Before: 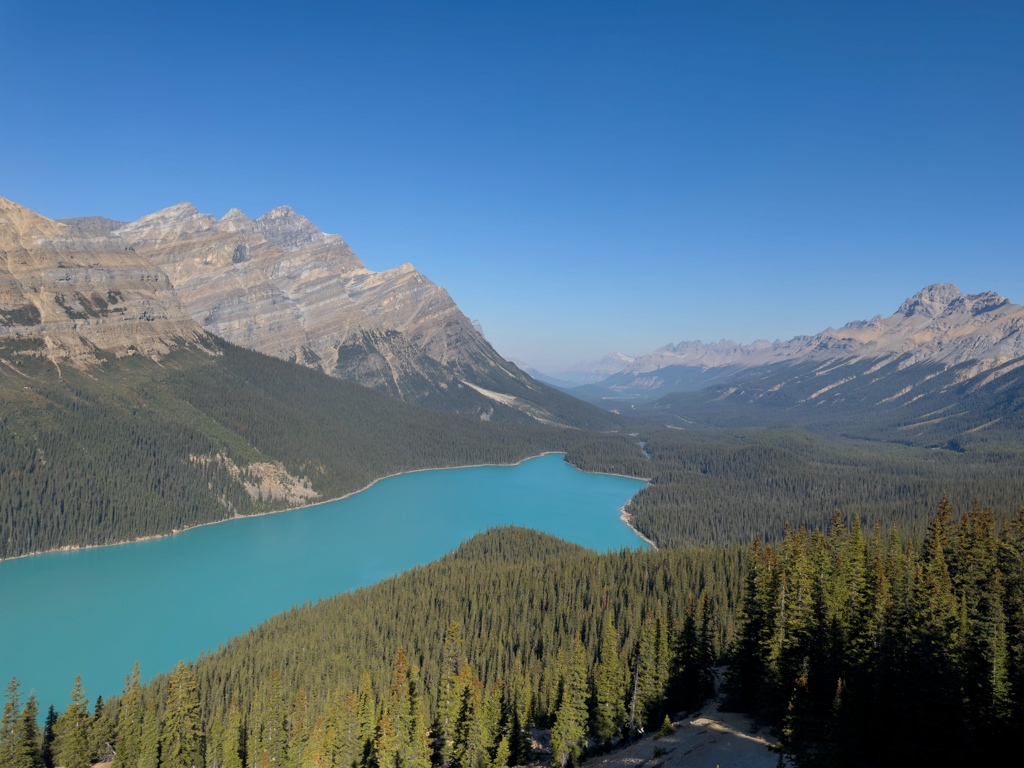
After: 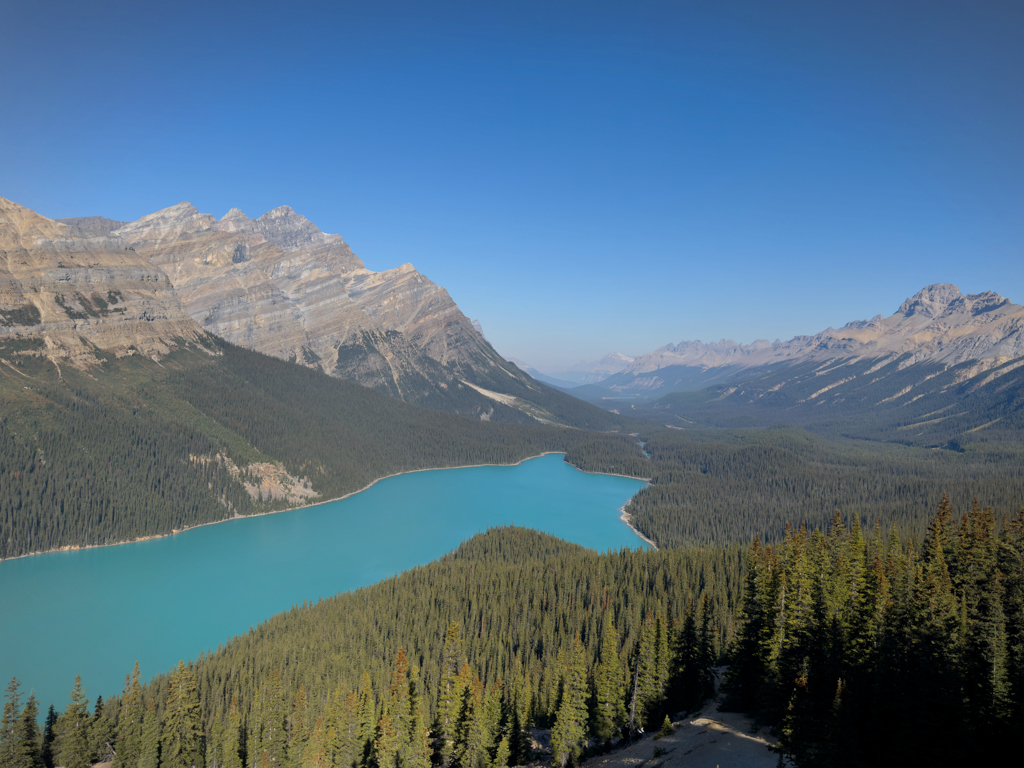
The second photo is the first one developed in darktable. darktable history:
vignetting: fall-off start 97.74%, fall-off radius 98.88%, width/height ratio 1.37
